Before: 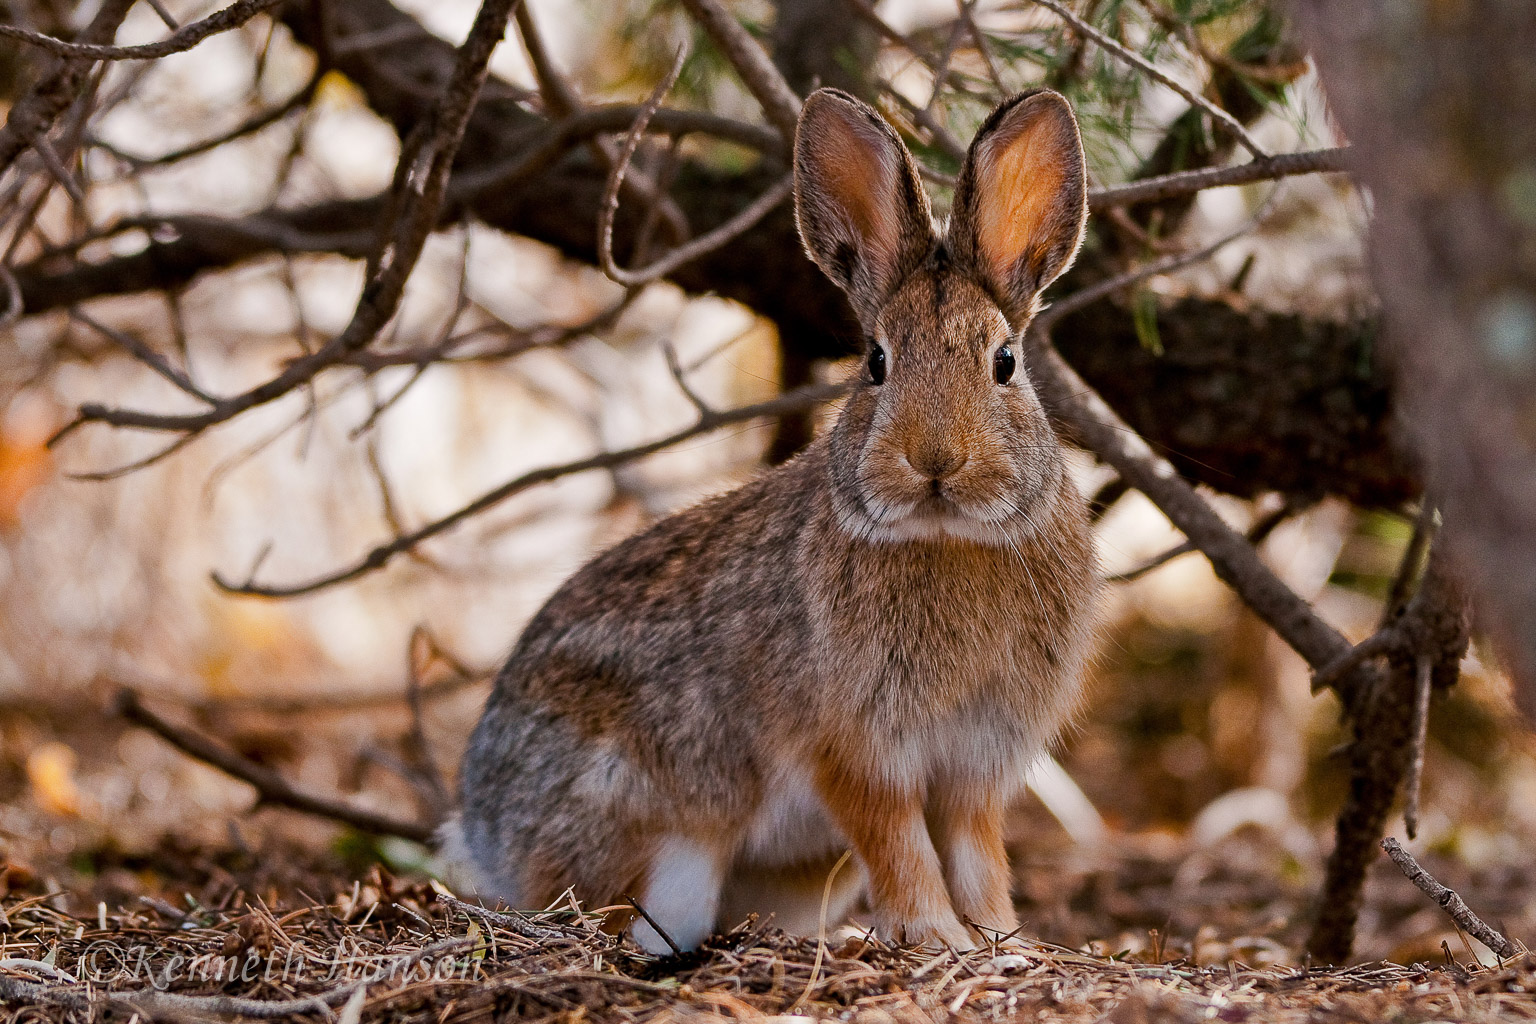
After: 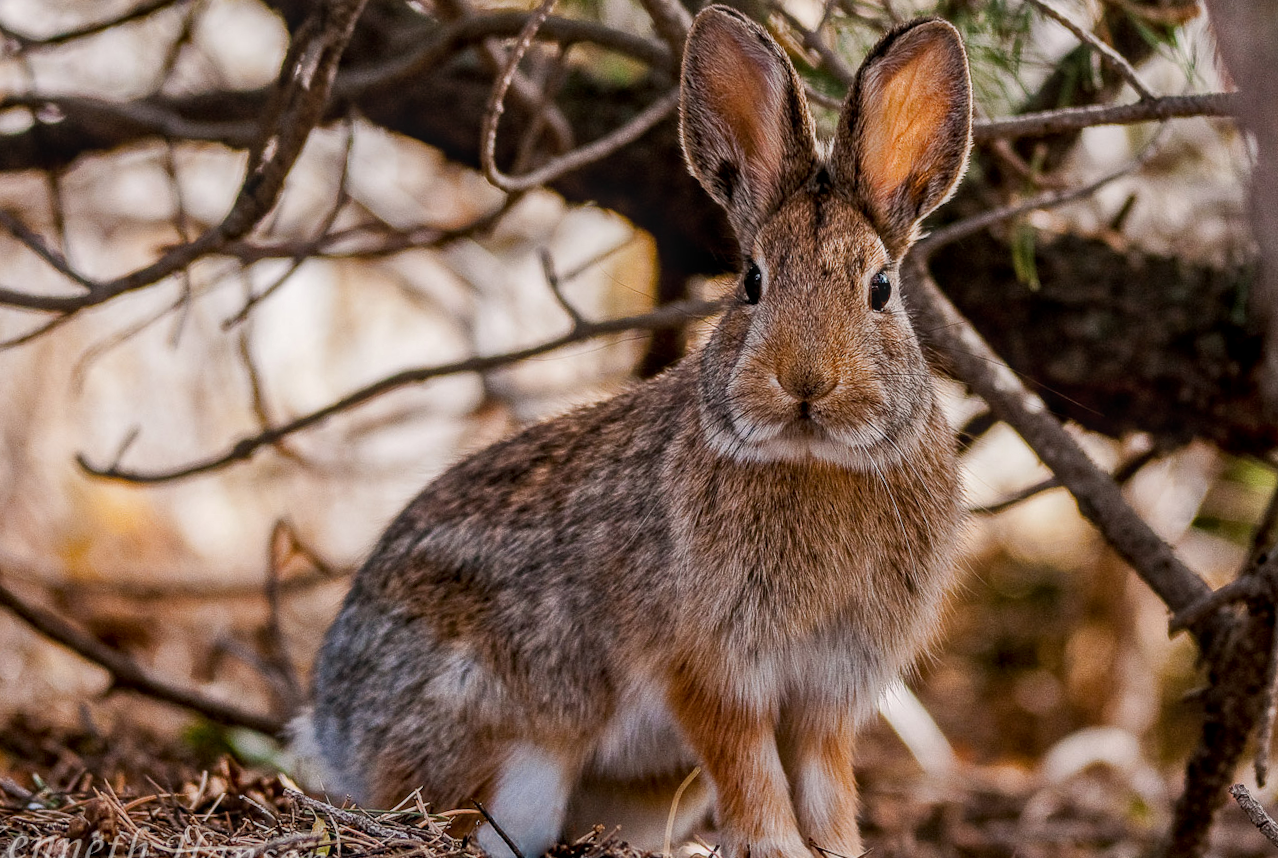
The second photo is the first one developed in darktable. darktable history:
local contrast: highlights 3%, shadows 3%, detail 134%
crop and rotate: angle -3.15°, left 5.288%, top 5.191%, right 4.767%, bottom 4.205%
